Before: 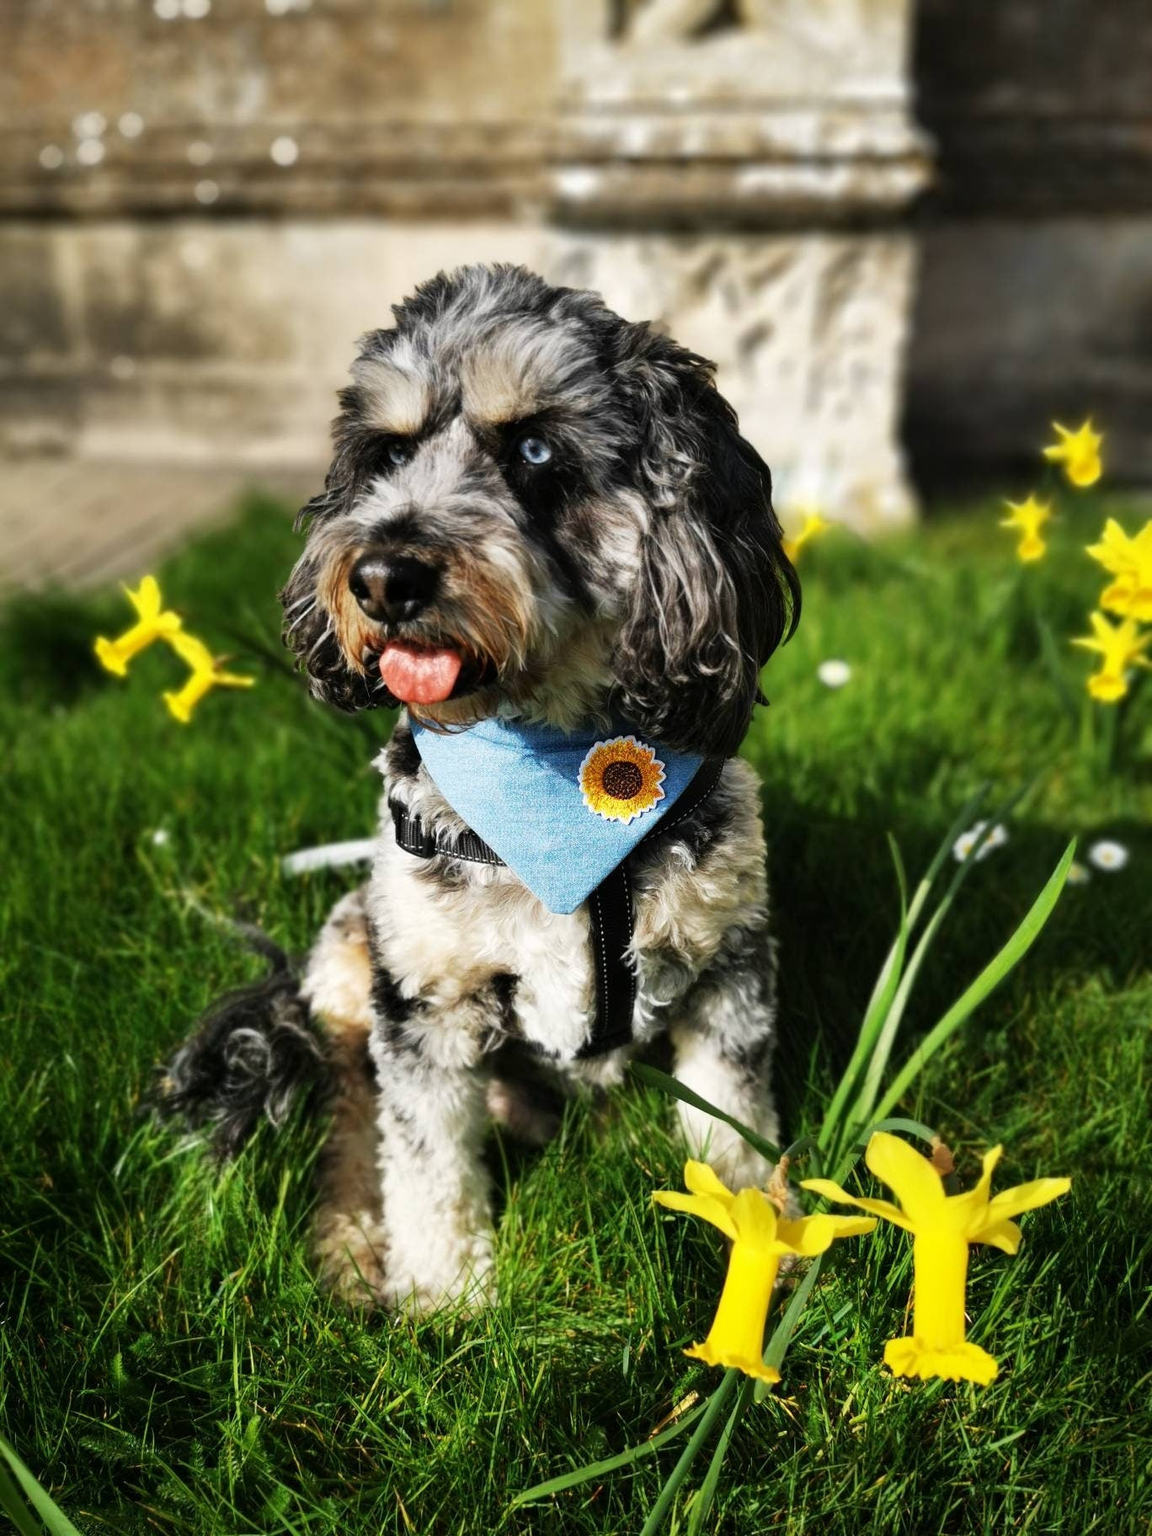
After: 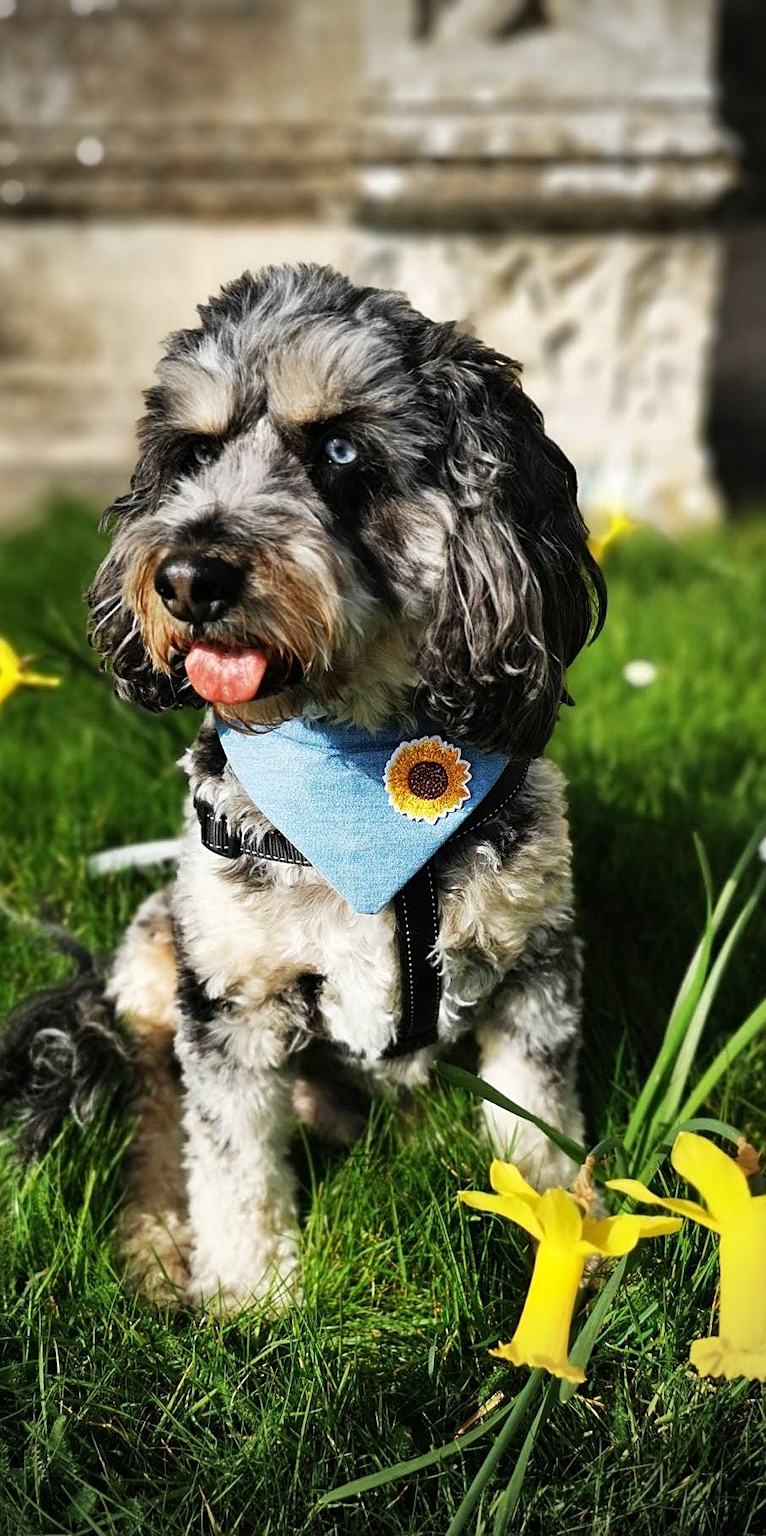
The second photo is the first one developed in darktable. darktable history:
vignetting: fall-off start 71.74%
sharpen: on, module defaults
crop: left 16.899%, right 16.556%
